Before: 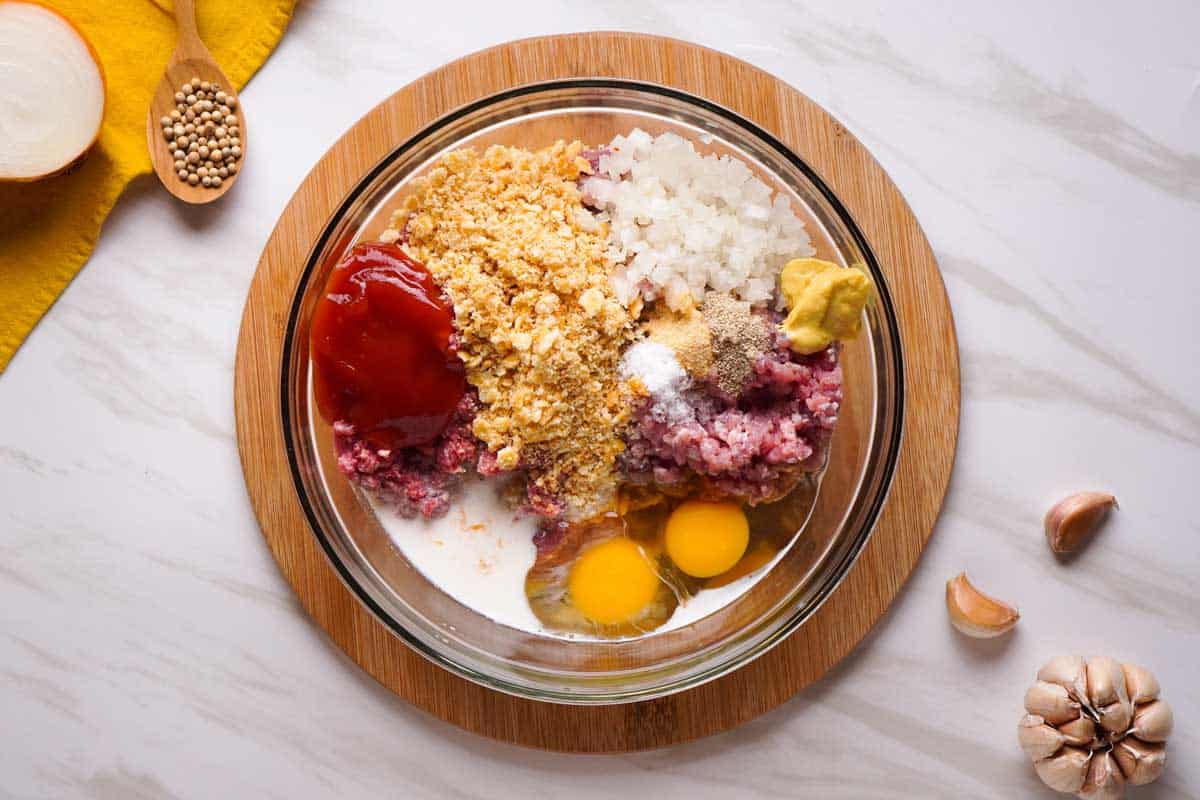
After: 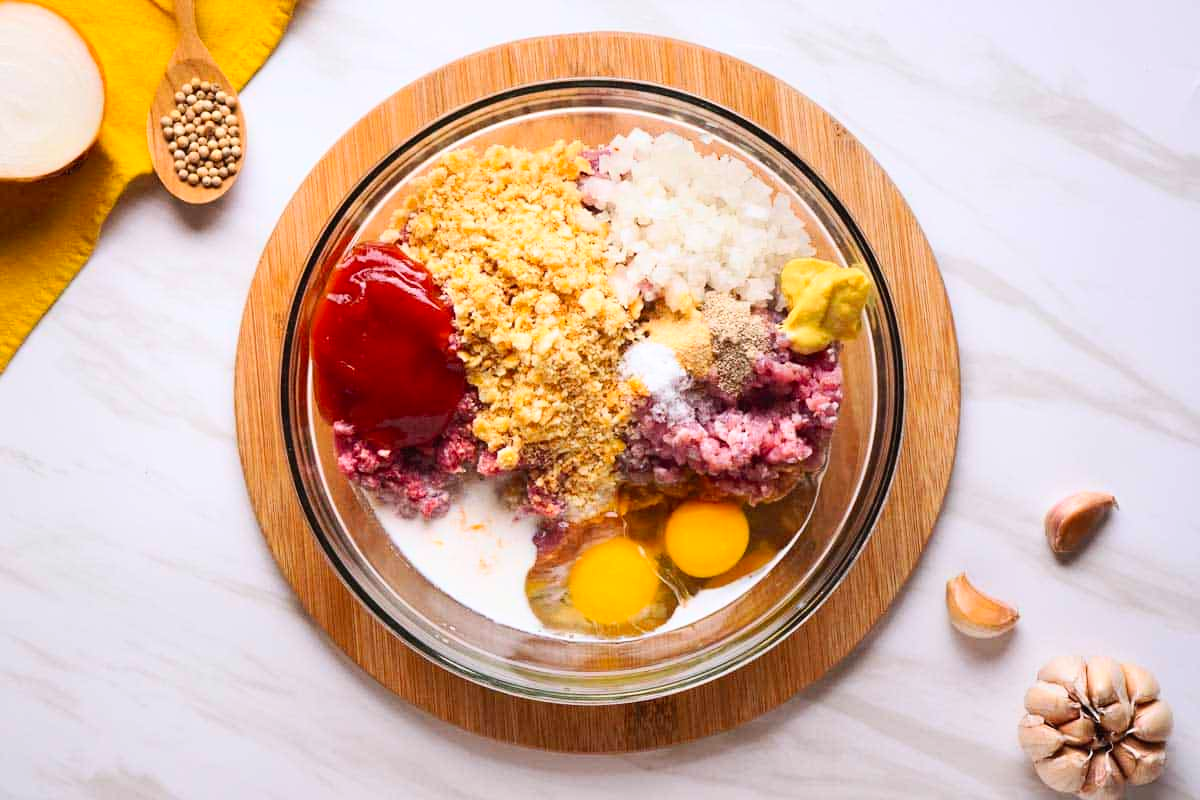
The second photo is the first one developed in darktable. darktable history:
white balance: red 0.988, blue 1.017
contrast brightness saturation: contrast 0.2, brightness 0.16, saturation 0.22
